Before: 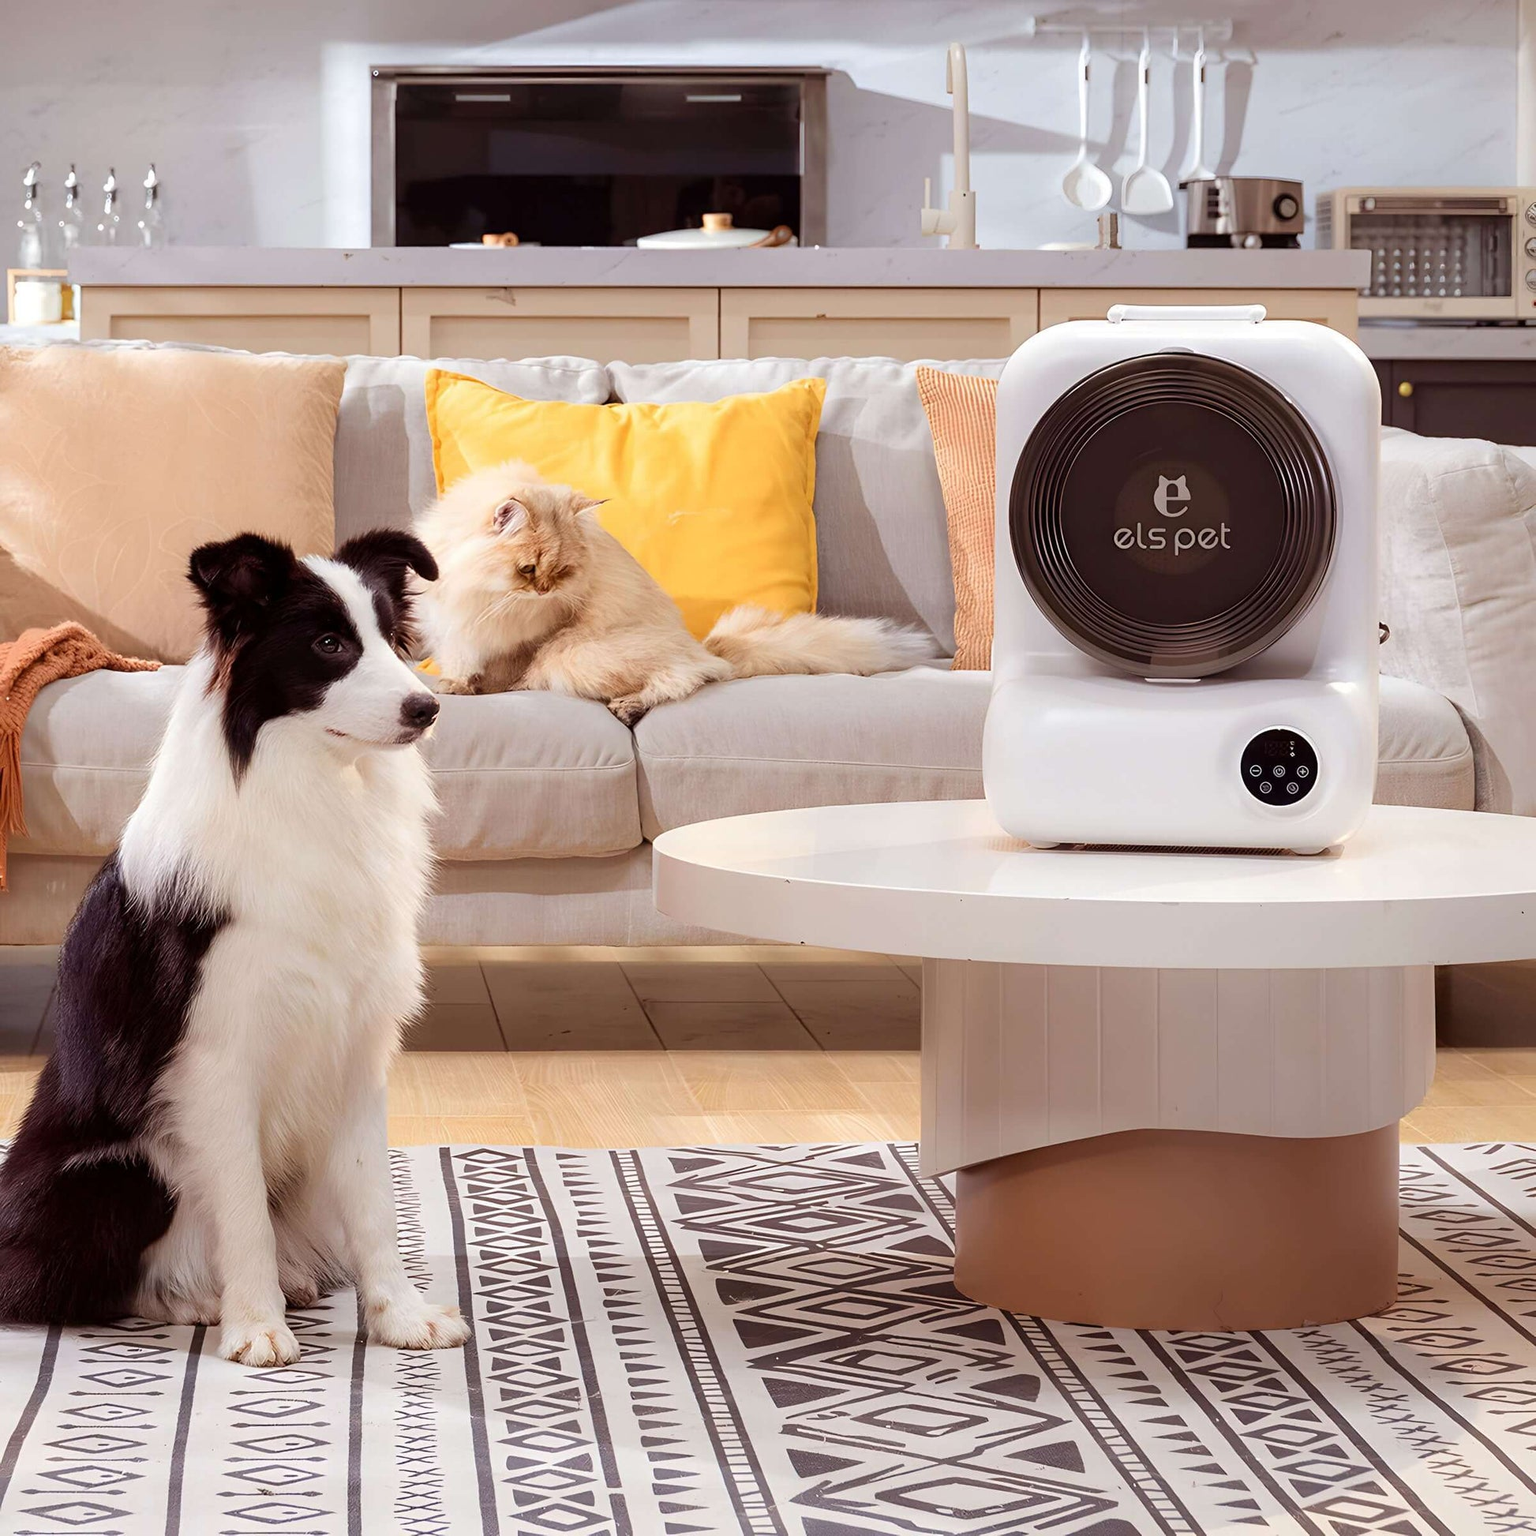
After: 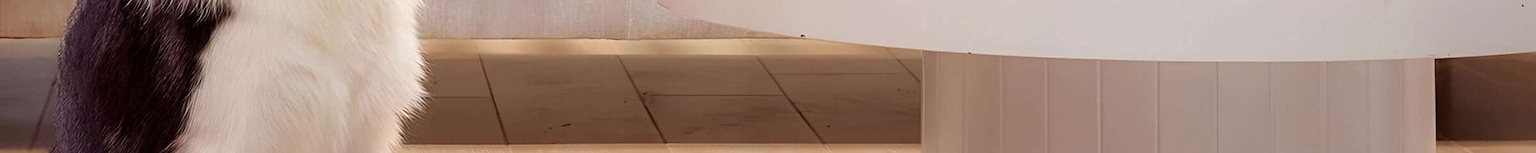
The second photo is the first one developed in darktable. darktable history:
crop and rotate: top 59.084%, bottom 30.916%
local contrast: mode bilateral grid, contrast 15, coarseness 36, detail 105%, midtone range 0.2
